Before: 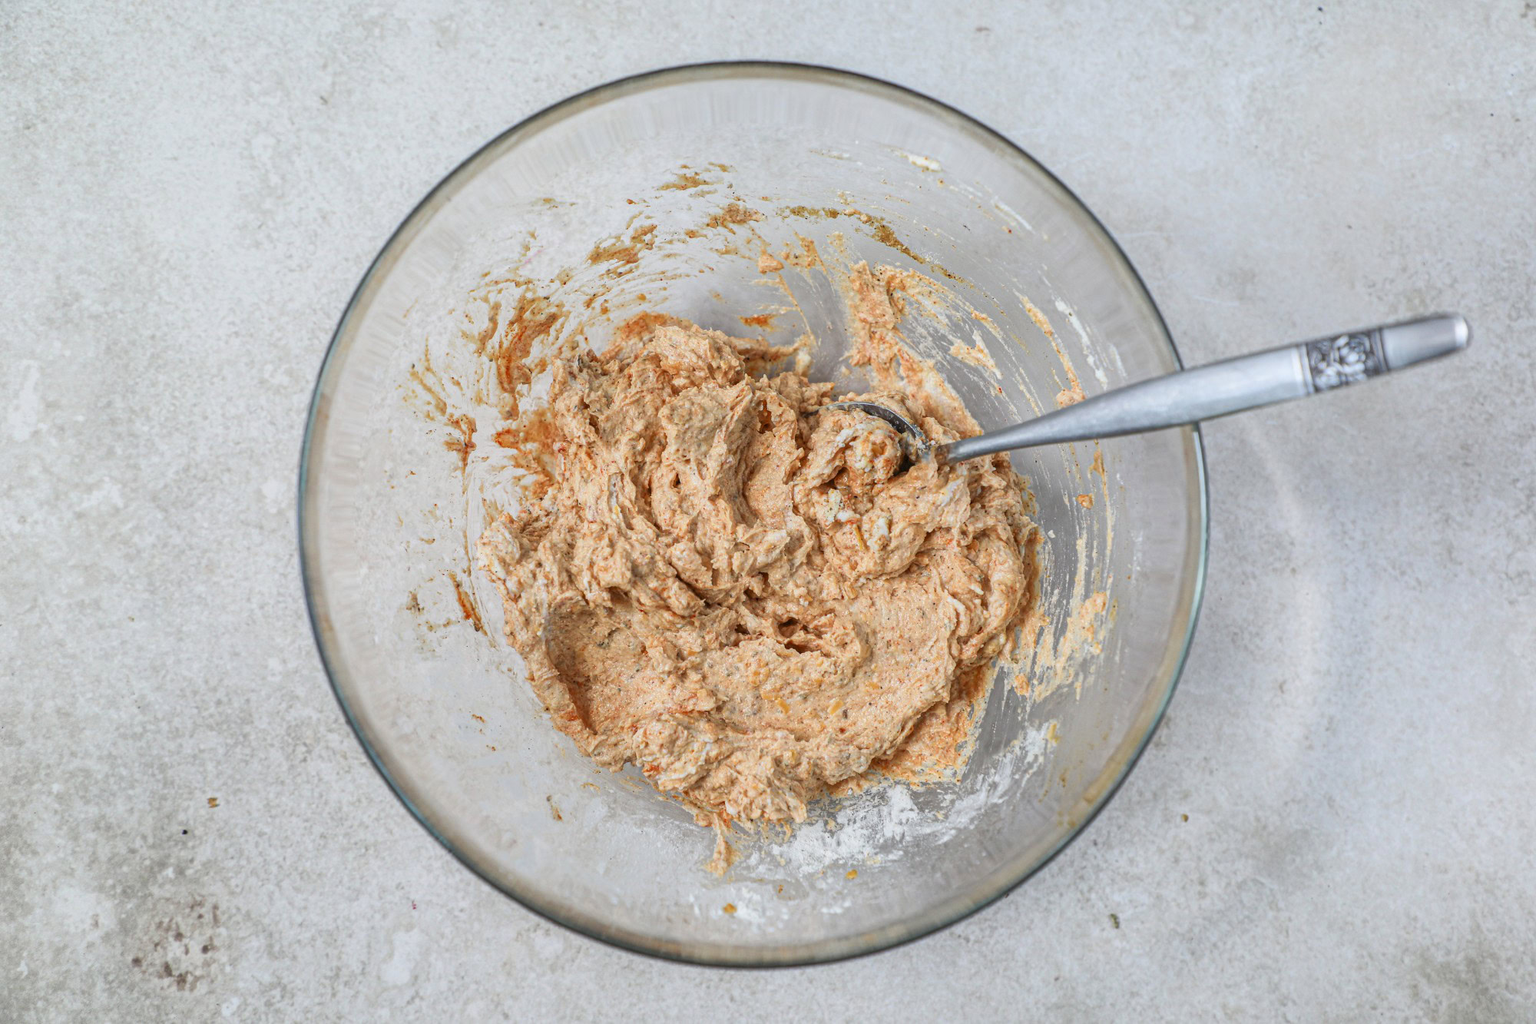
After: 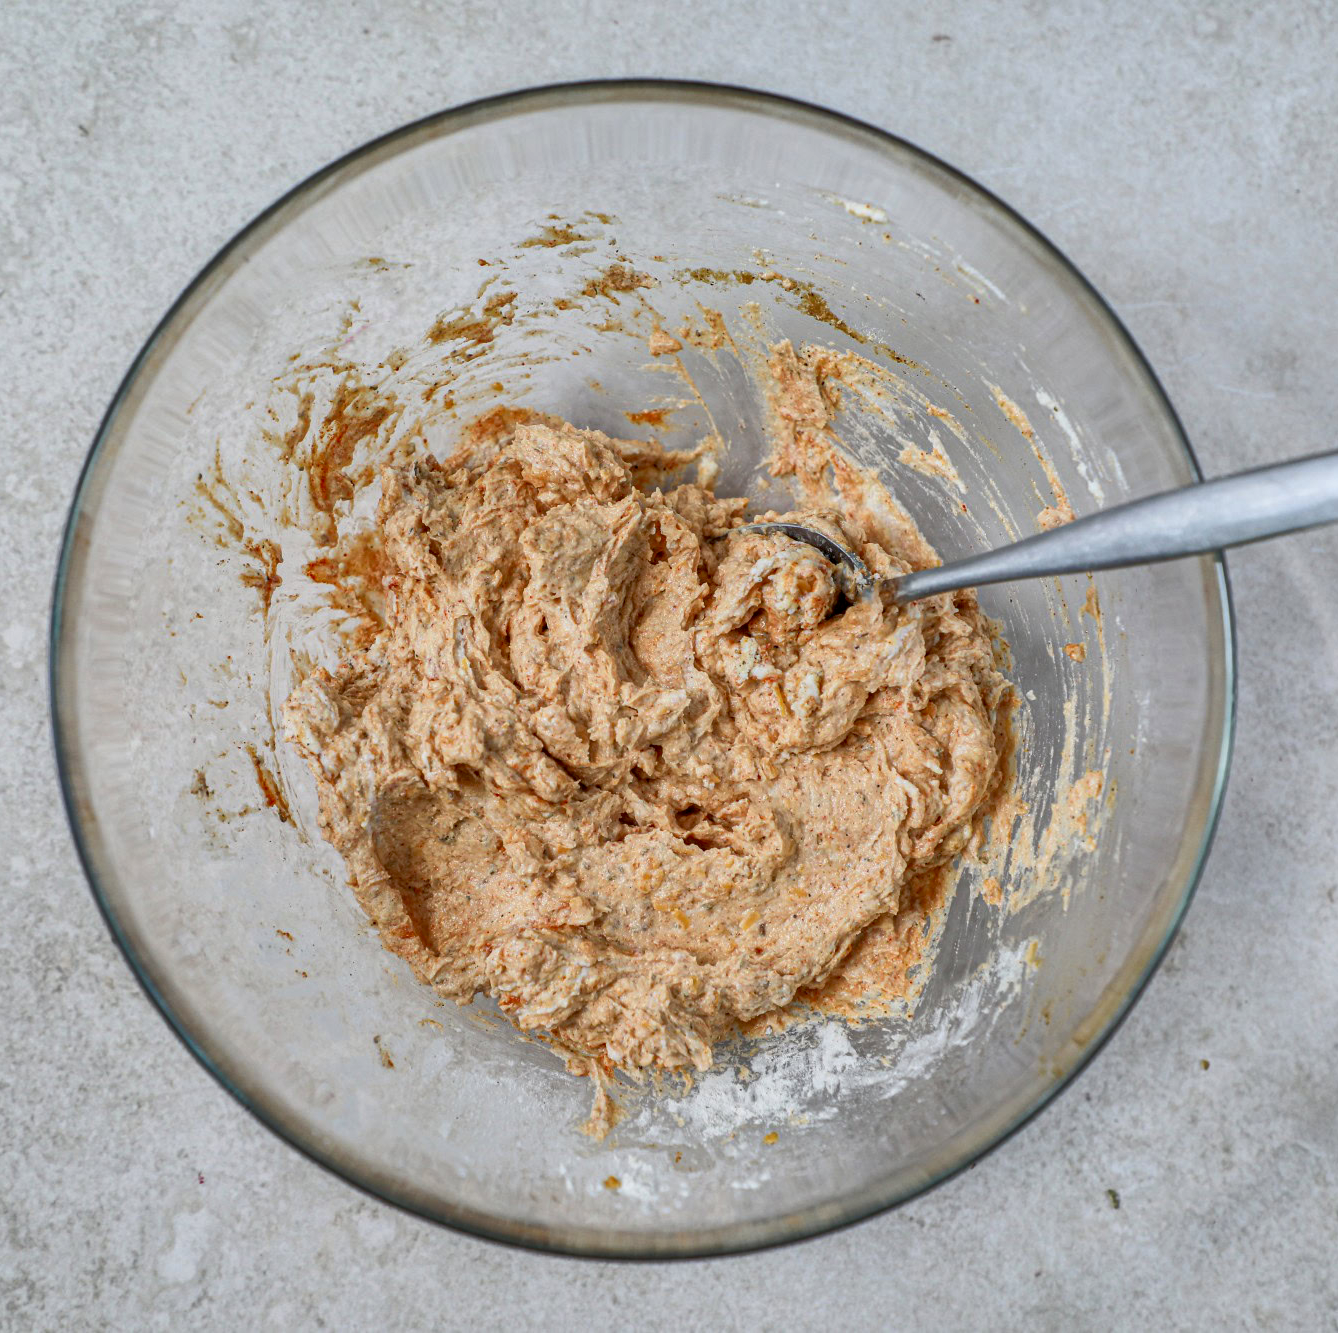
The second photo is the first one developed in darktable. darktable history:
crop: left 16.928%, right 16.142%
shadows and highlights: low approximation 0.01, soften with gaussian
exposure: black level correction 0.011, compensate highlight preservation false
